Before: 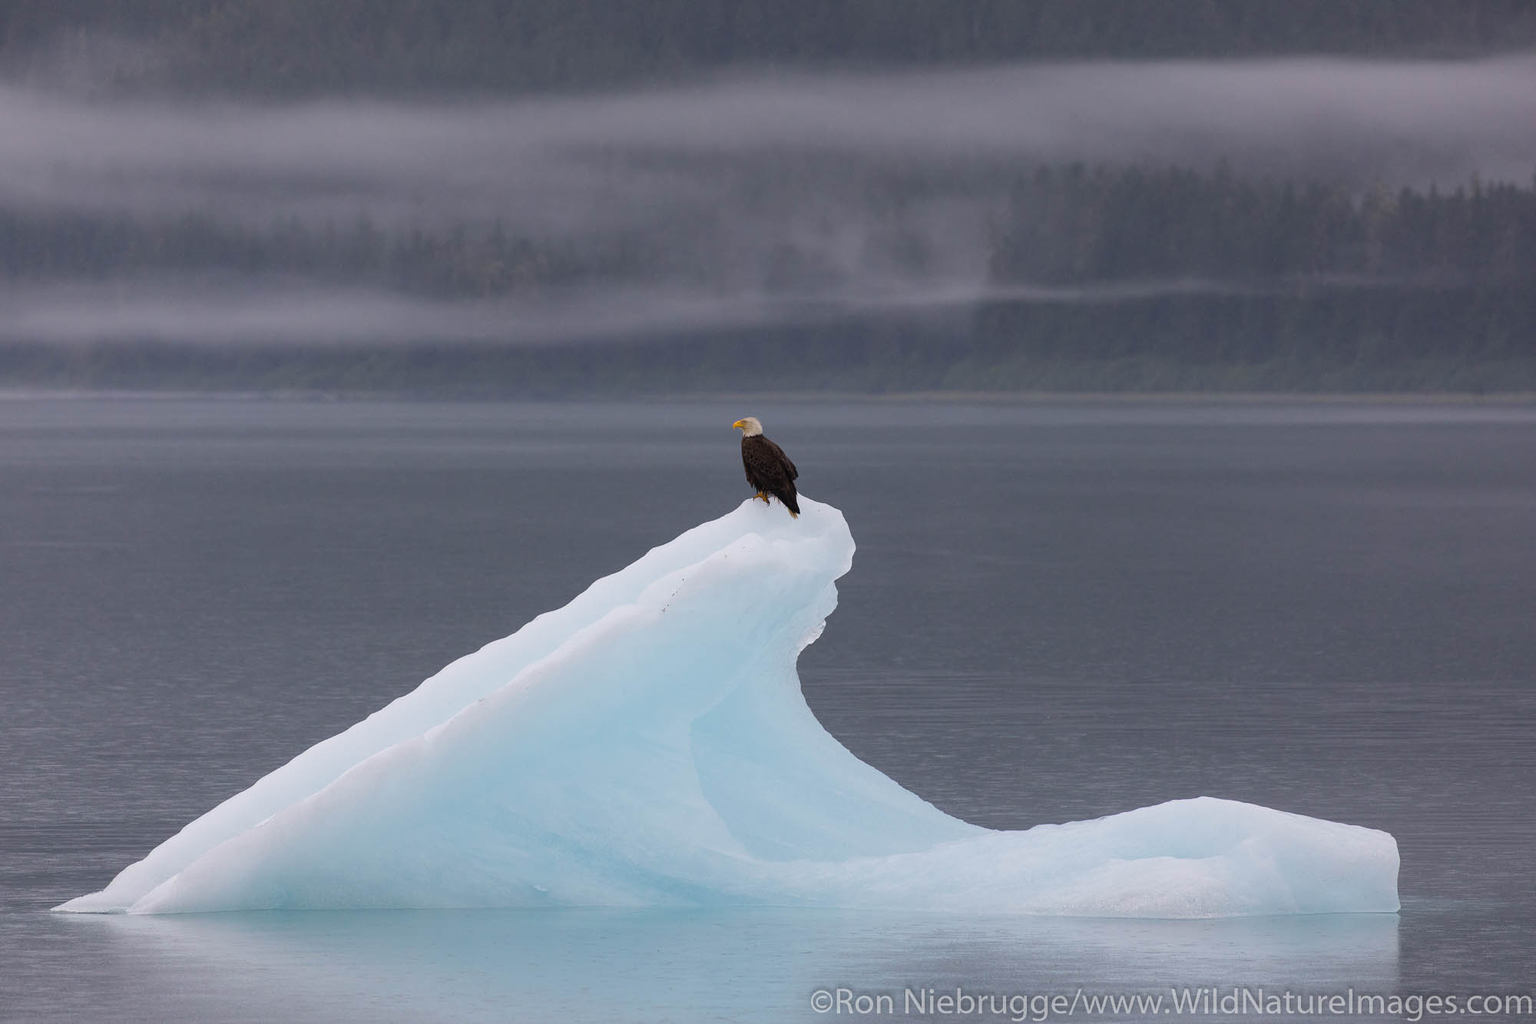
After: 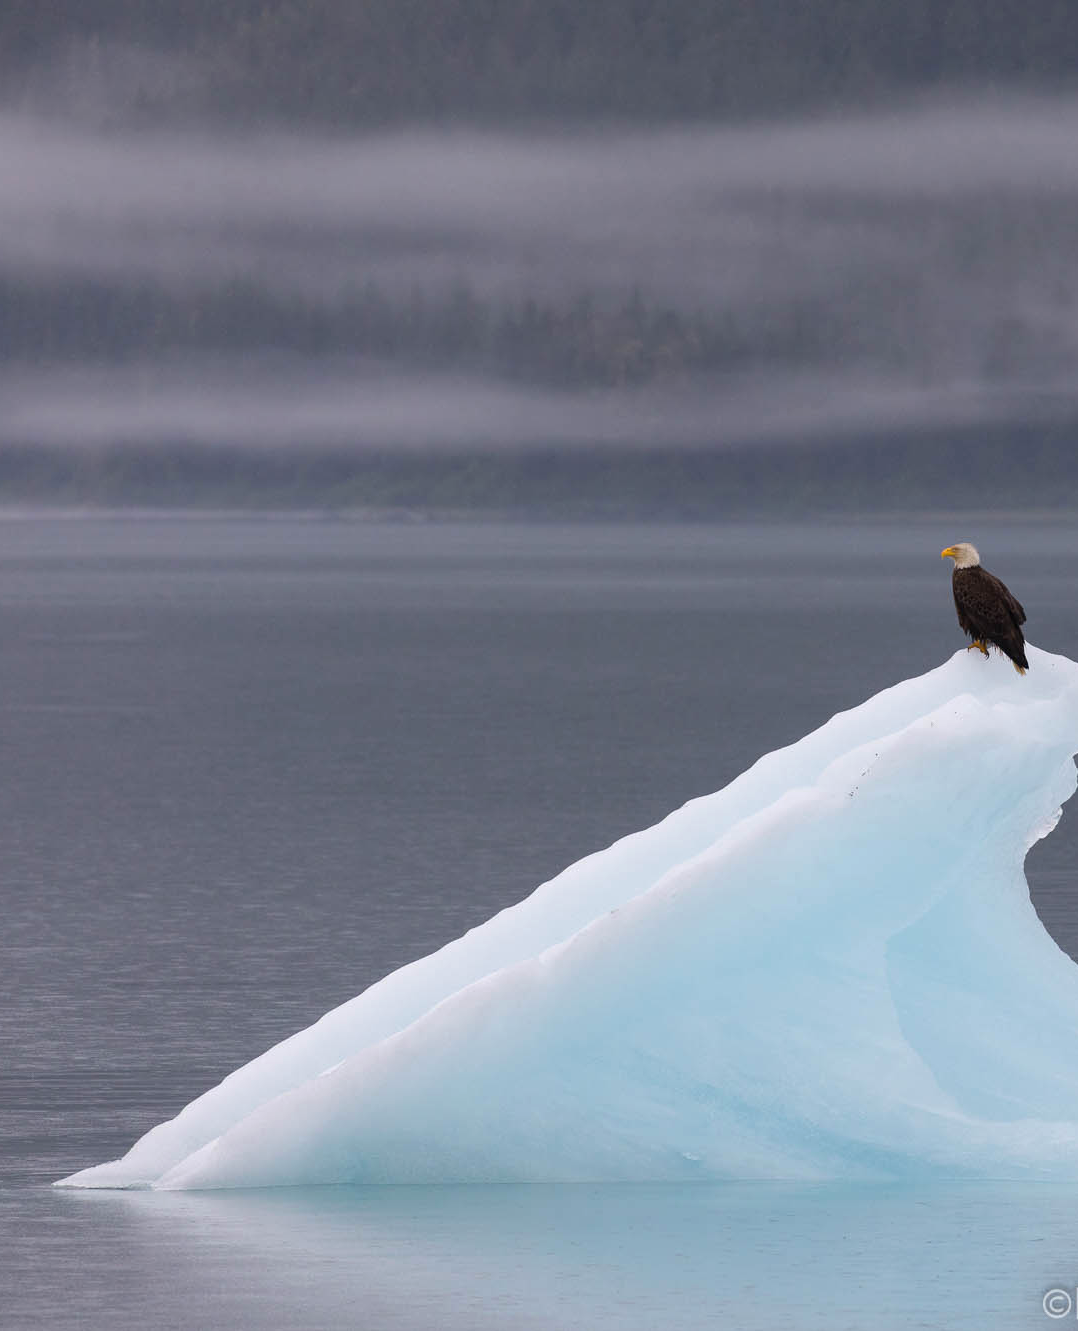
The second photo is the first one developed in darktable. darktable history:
crop: left 0.674%, right 45.415%, bottom 0.082%
levels: mode automatic, levels [0, 0.499, 1]
